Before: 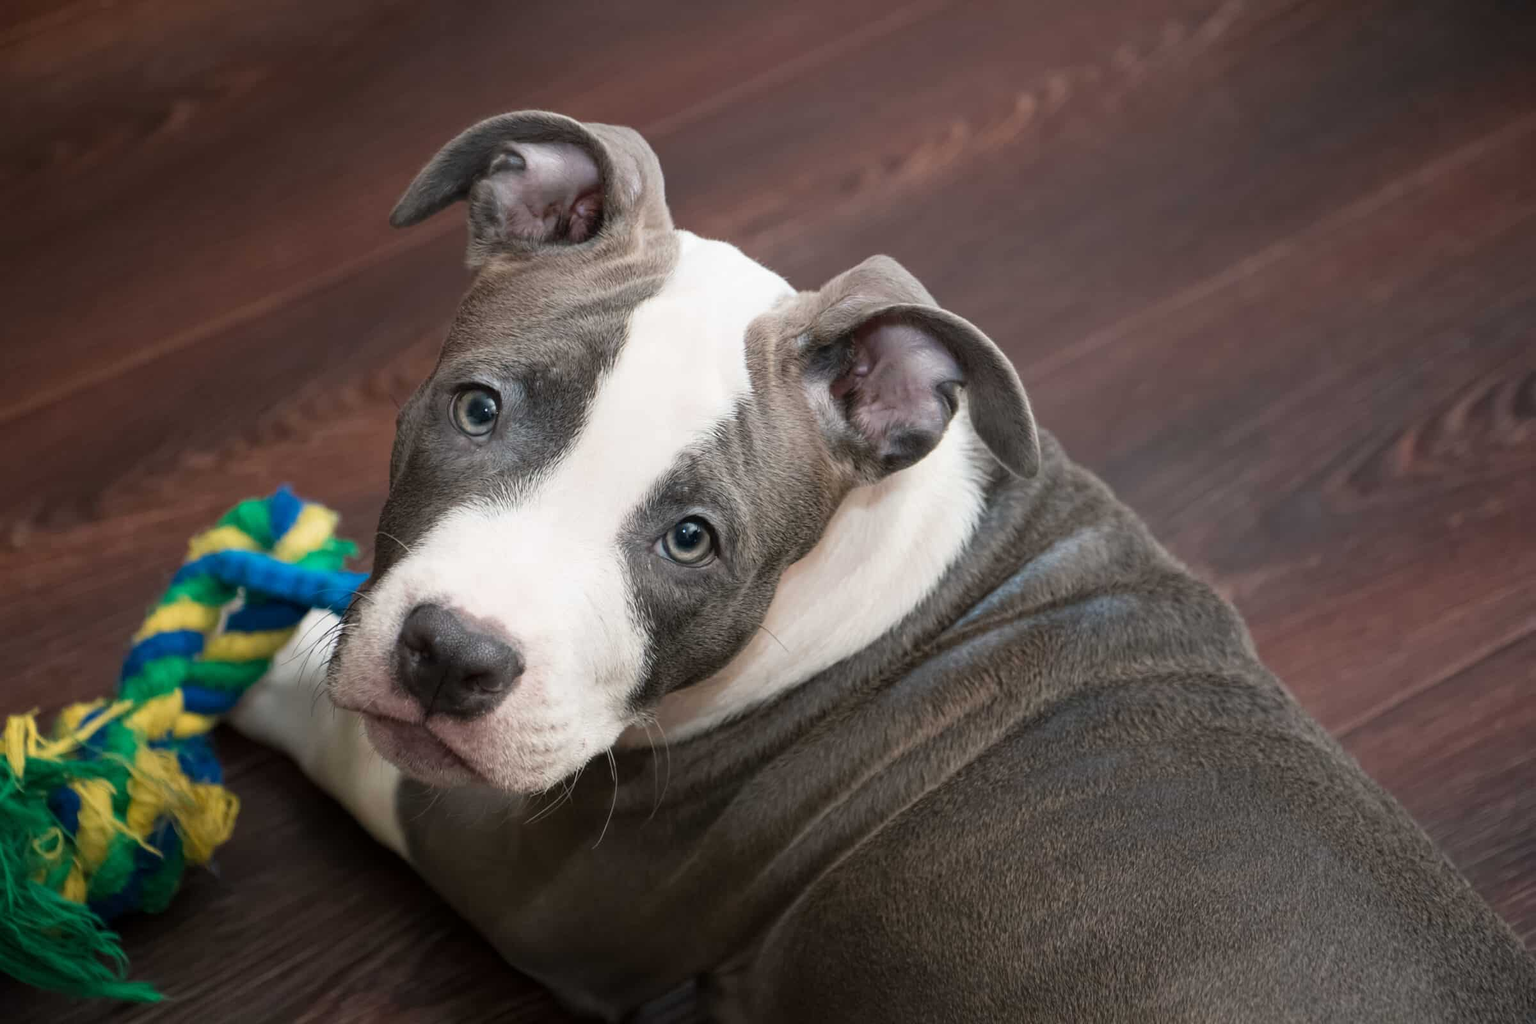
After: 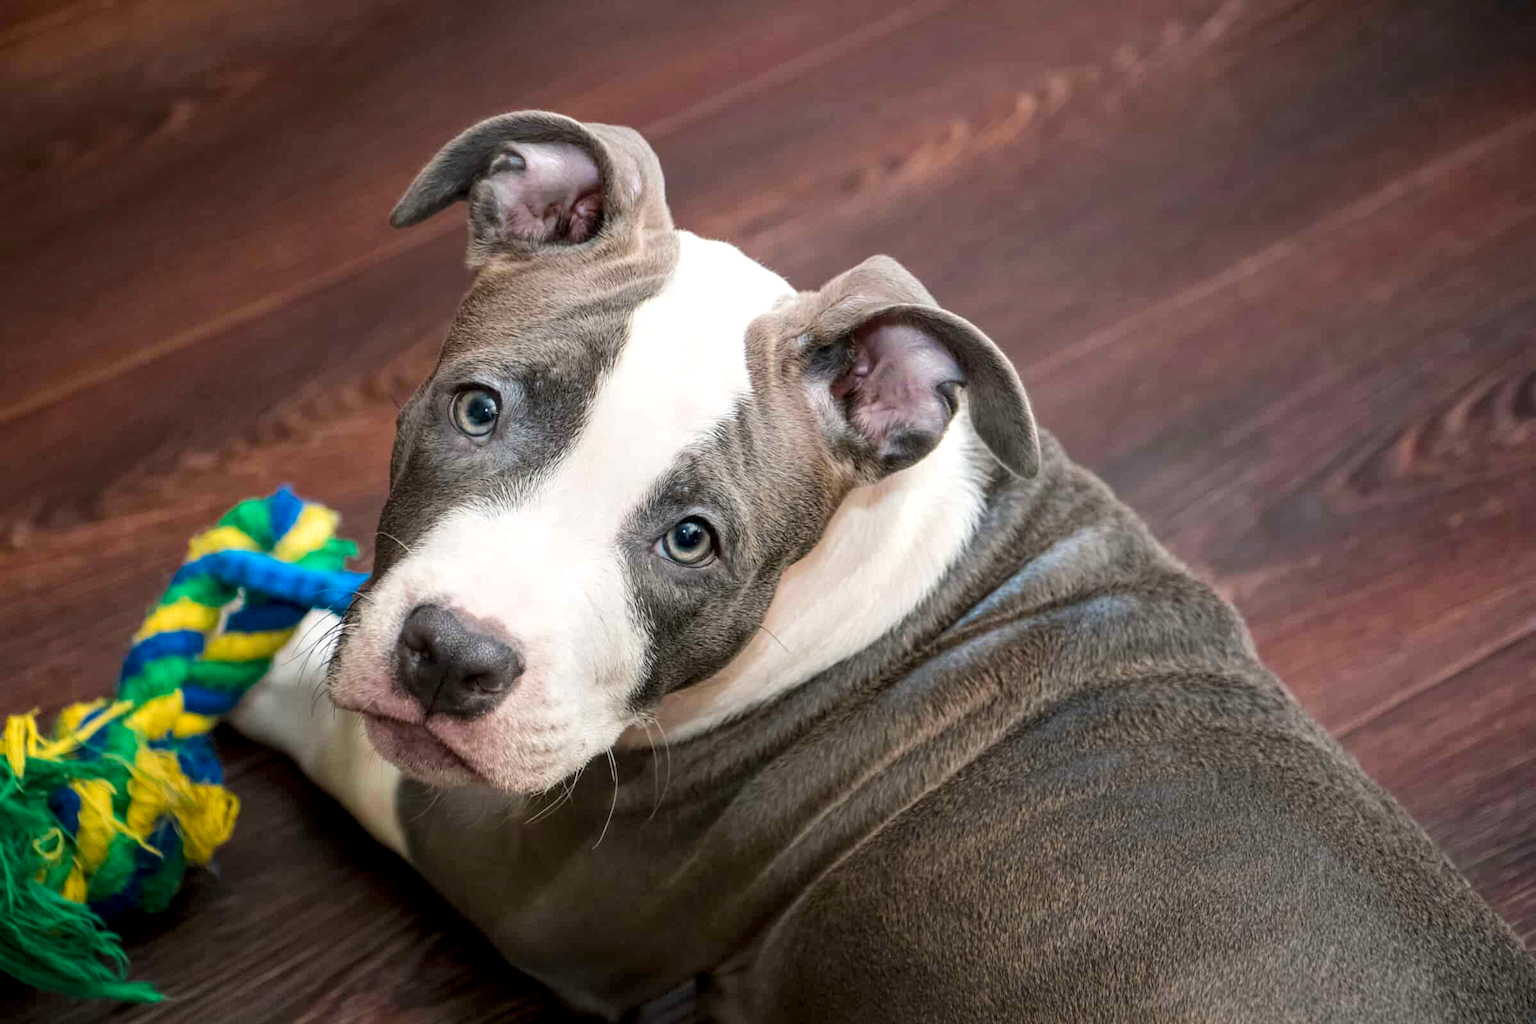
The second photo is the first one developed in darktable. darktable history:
color balance rgb: perceptual saturation grading › global saturation 25%, perceptual brilliance grading › mid-tones 10%, perceptual brilliance grading › shadows 15%, global vibrance 20%
local contrast: detail 142%
